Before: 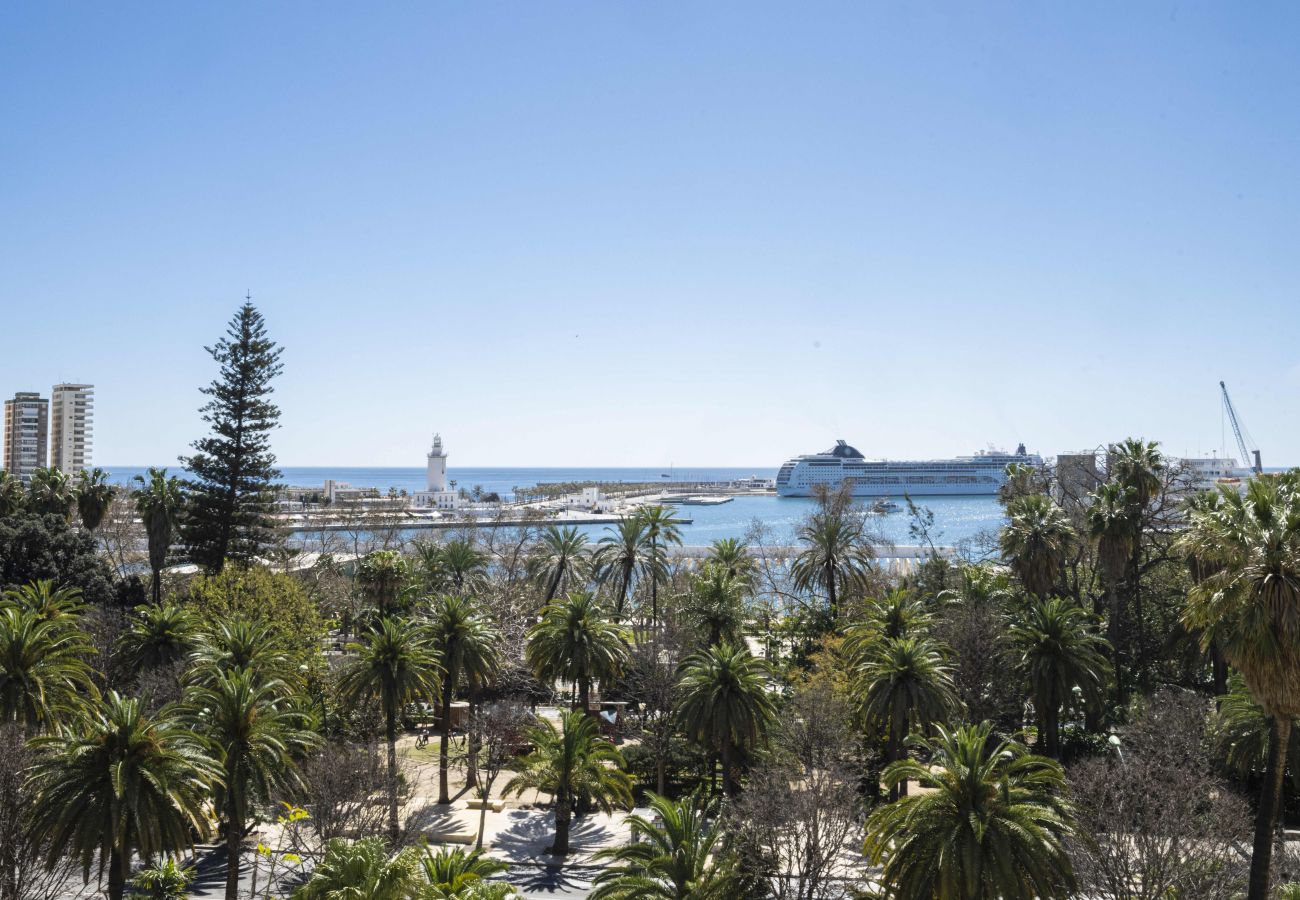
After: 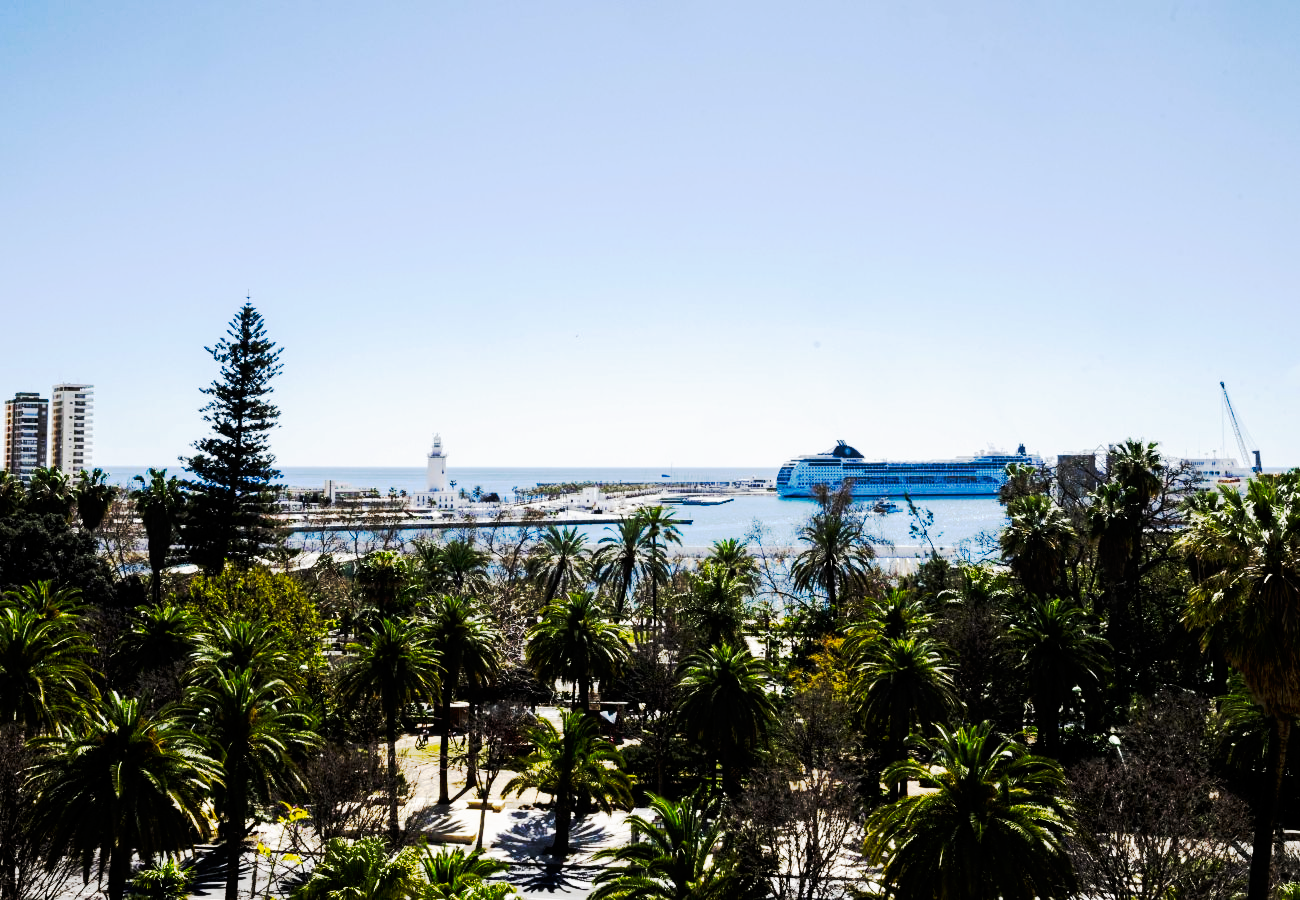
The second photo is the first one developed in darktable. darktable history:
tone curve: curves: ch0 [(0, 0) (0.003, 0.002) (0.011, 0.004) (0.025, 0.005) (0.044, 0.009) (0.069, 0.013) (0.1, 0.017) (0.136, 0.036) (0.177, 0.066) (0.224, 0.102) (0.277, 0.143) (0.335, 0.197) (0.399, 0.268) (0.468, 0.389) (0.543, 0.549) (0.623, 0.714) (0.709, 0.801) (0.801, 0.854) (0.898, 0.9) (1, 1)], preserve colors none
filmic rgb: black relative exposure -8.7 EV, white relative exposure 2.7 EV, threshold 3 EV, target black luminance 0%, hardness 6.25, latitude 76.53%, contrast 1.326, shadows ↔ highlights balance -0.349%, preserve chrominance no, color science v4 (2020), enable highlight reconstruction true
